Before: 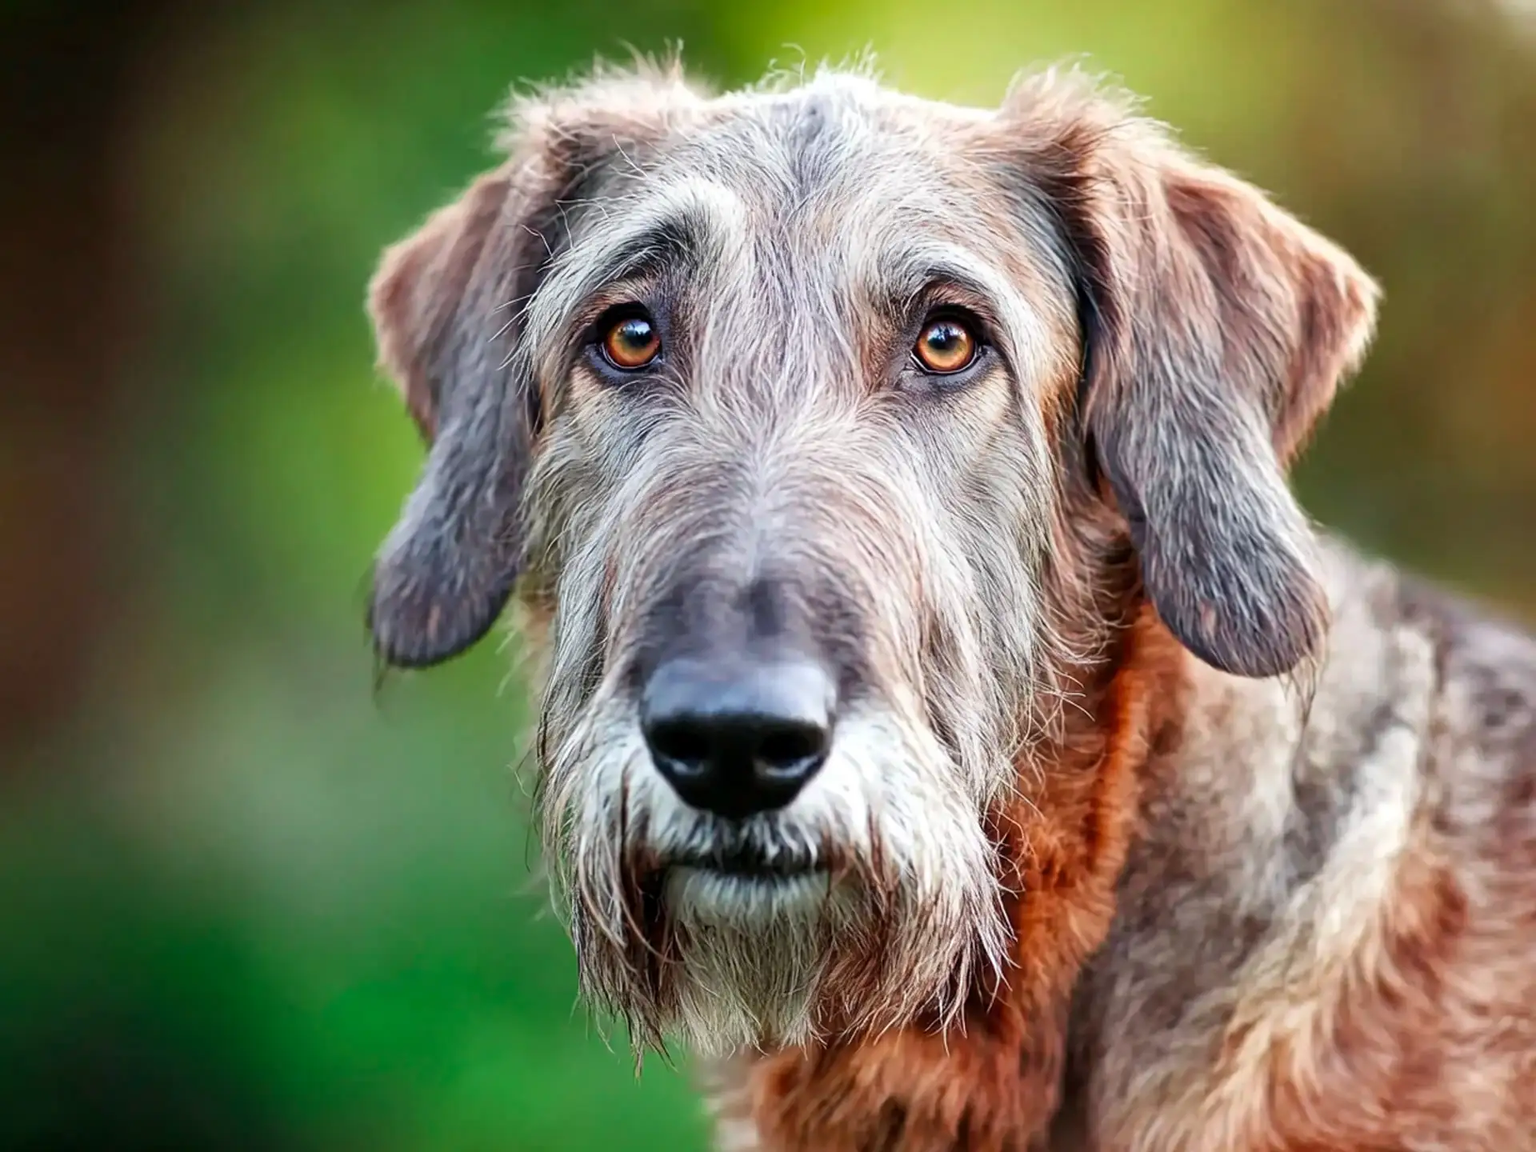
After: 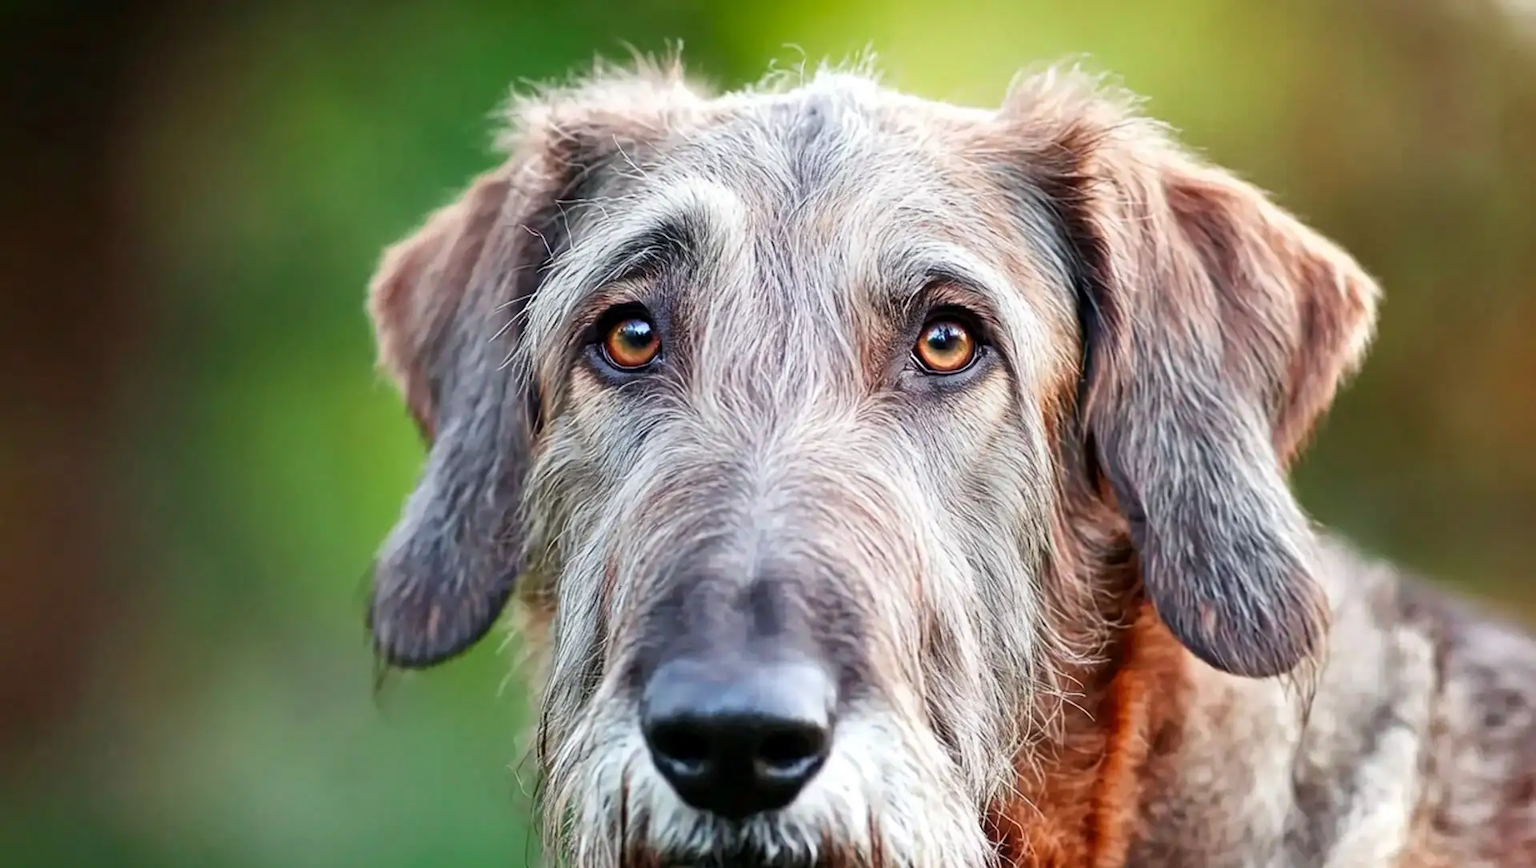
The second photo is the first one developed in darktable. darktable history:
crop: bottom 24.634%
